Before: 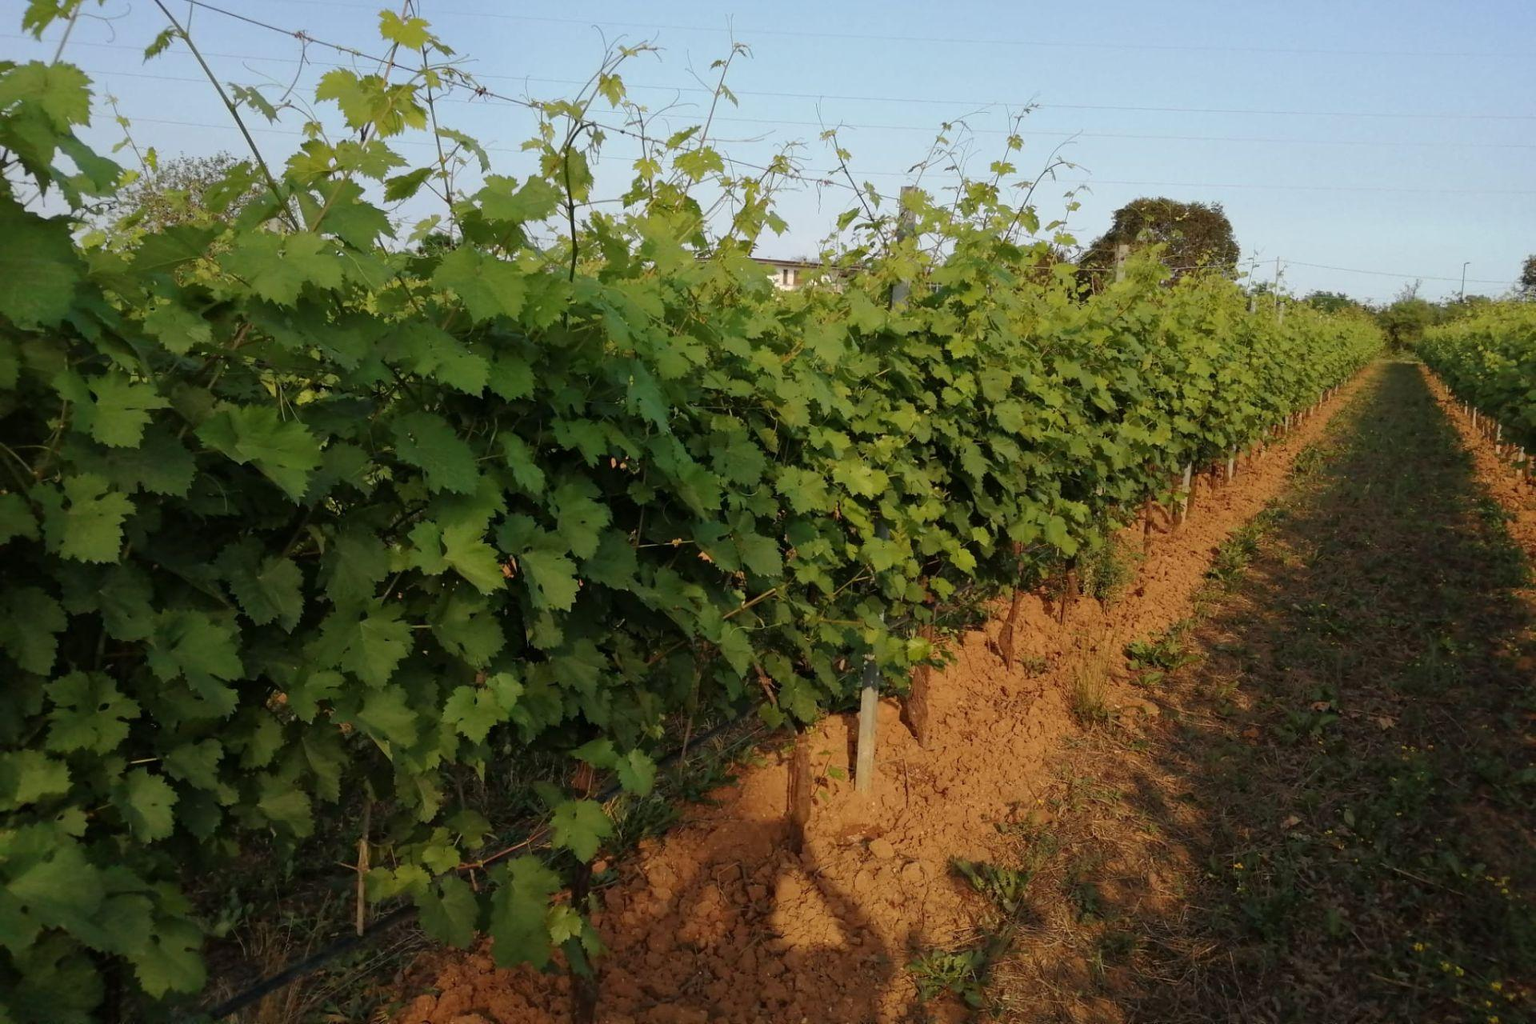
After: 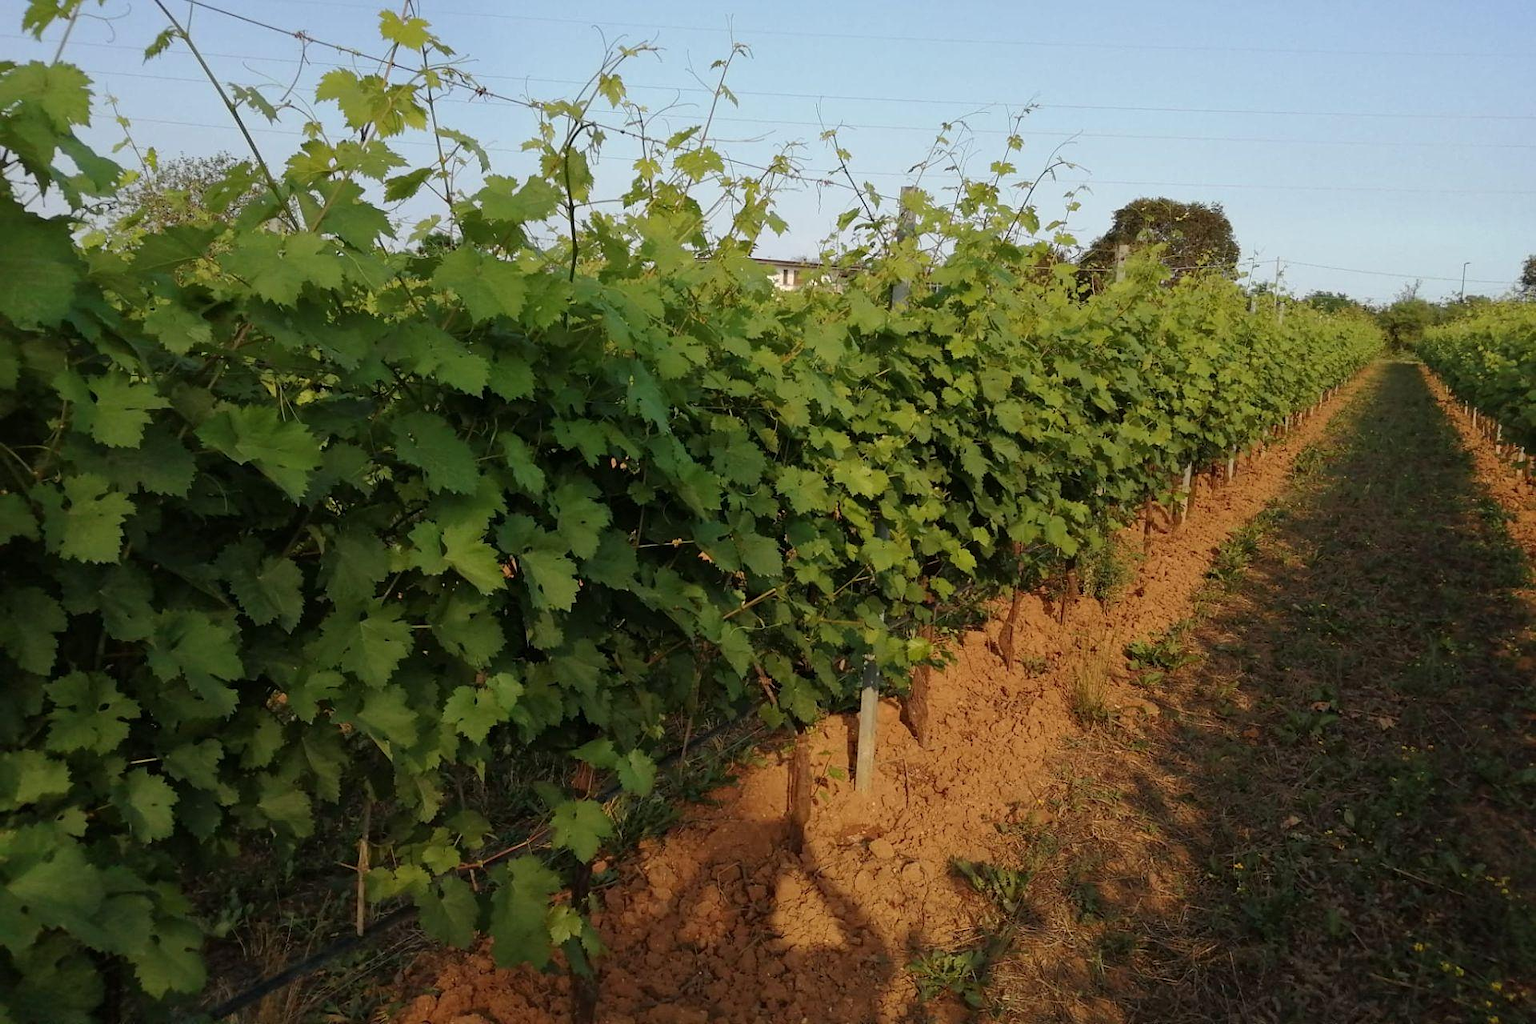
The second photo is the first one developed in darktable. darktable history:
sharpen: radius 1.272, amount 0.305, threshold 0
